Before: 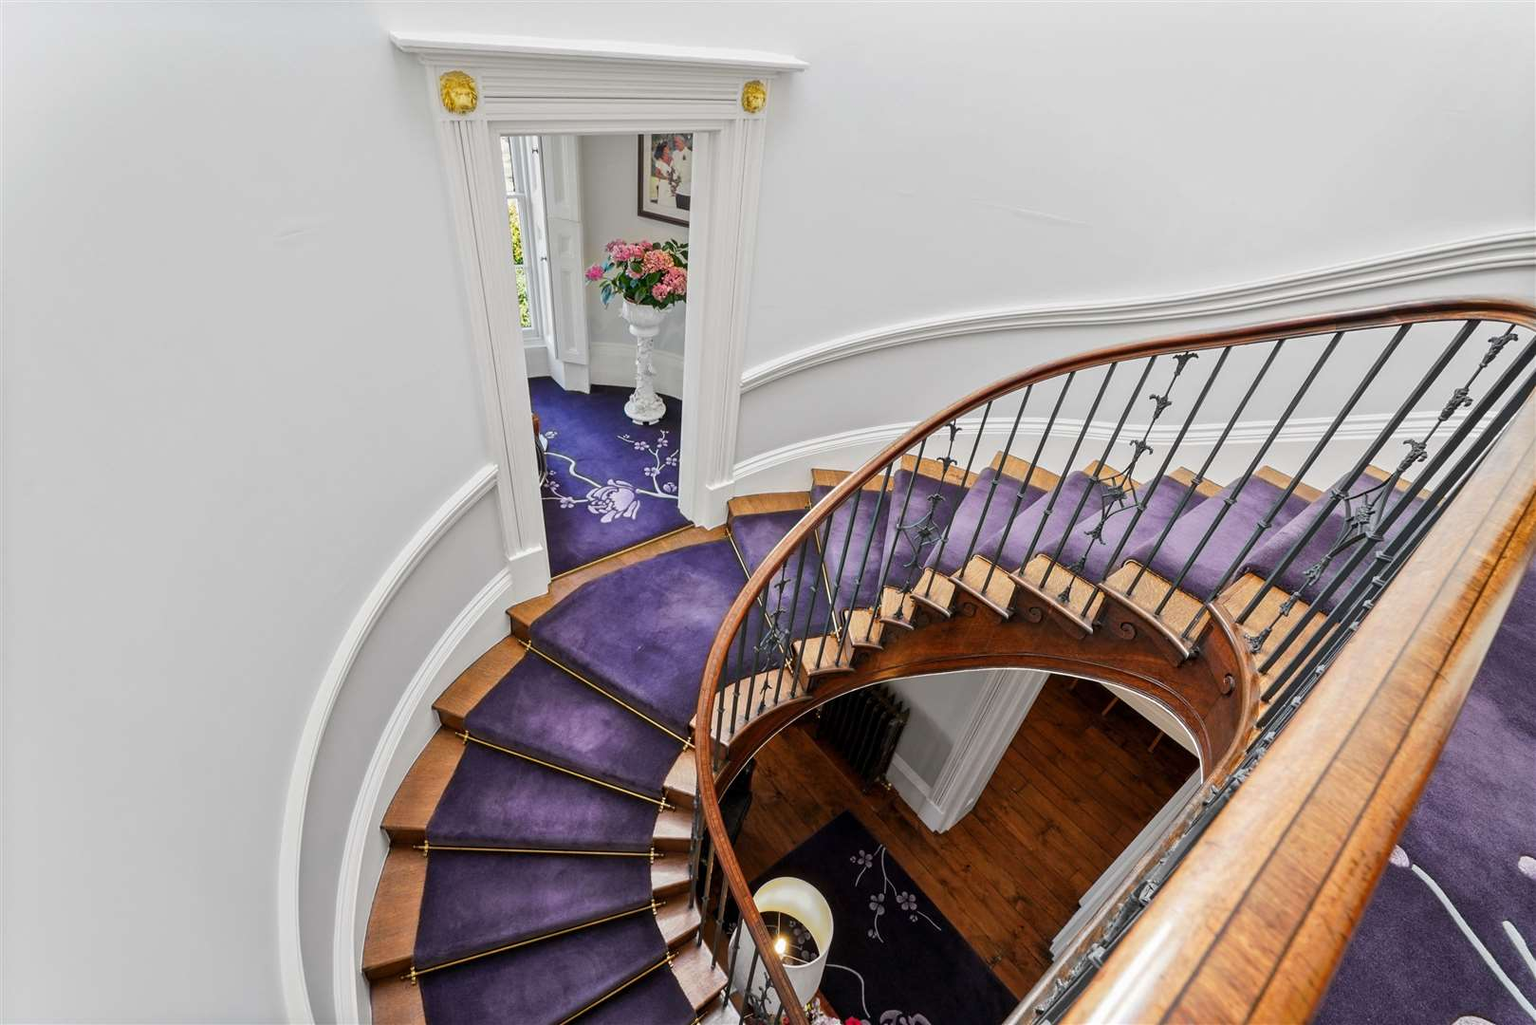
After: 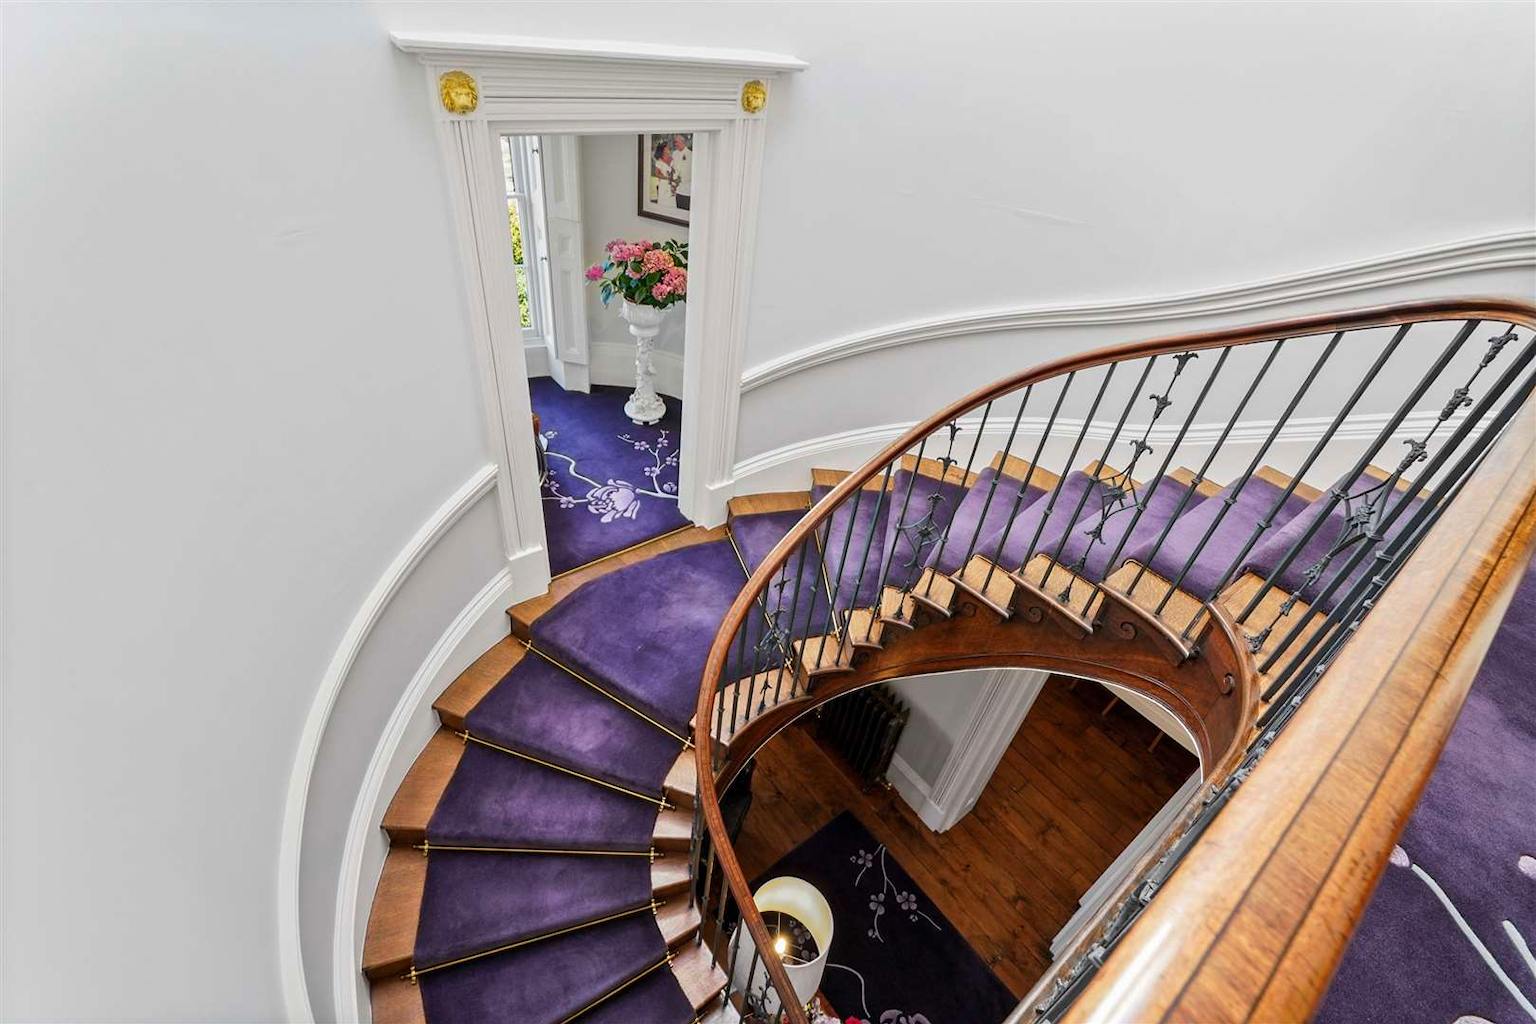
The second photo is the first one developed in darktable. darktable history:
velvia: strength 16.79%
